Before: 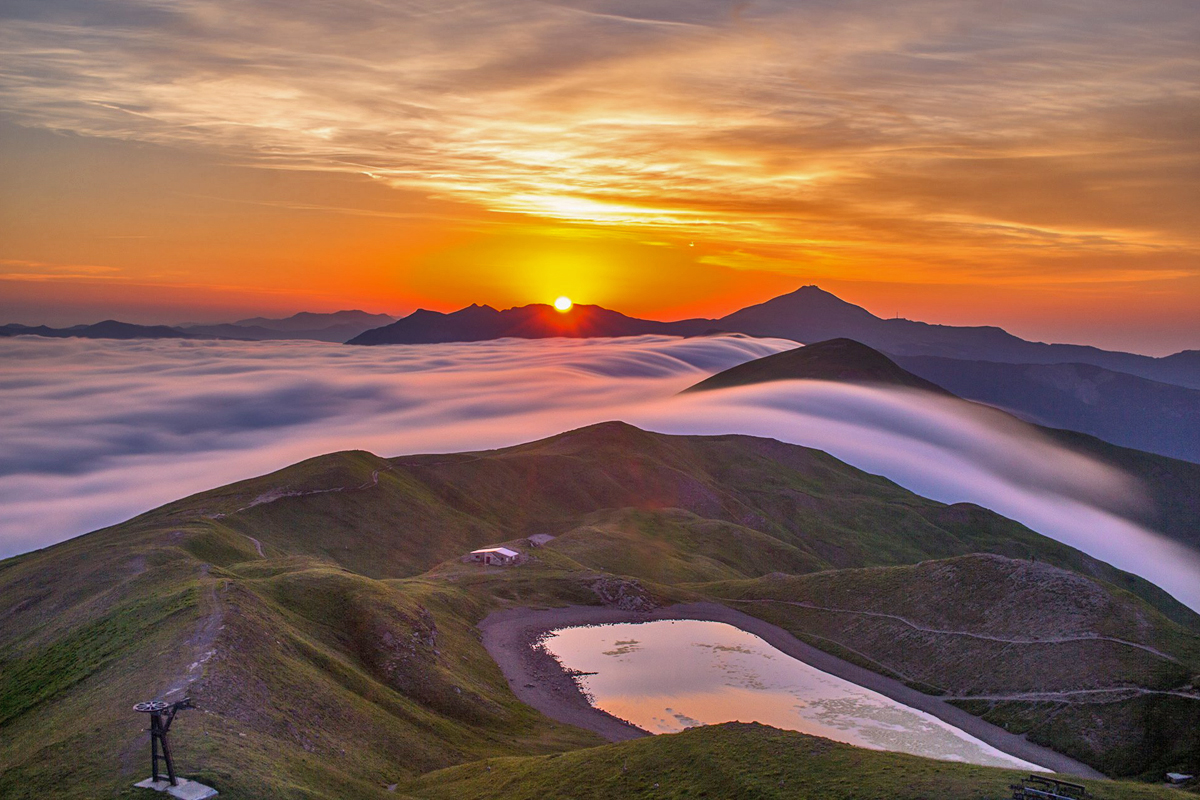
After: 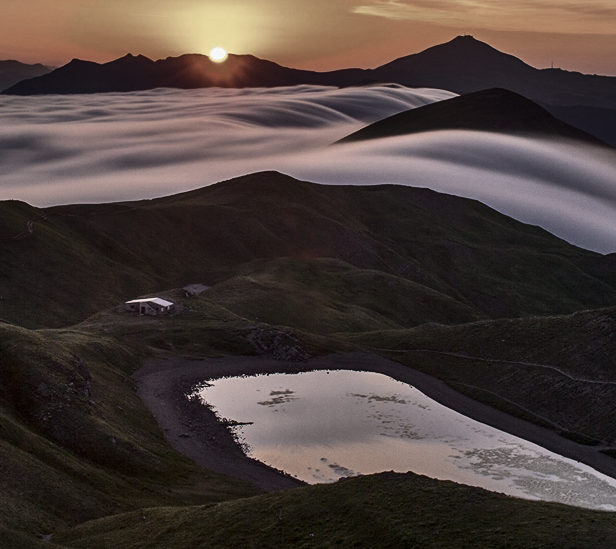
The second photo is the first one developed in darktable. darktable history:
contrast brightness saturation: contrast 0.185, brightness -0.229, saturation 0.113
crop and rotate: left 28.79%, top 31.317%, right 19.854%
exposure: exposure -0.052 EV, compensate highlight preservation false
tone equalizer: on, module defaults
color correction: highlights b* -0.006, saturation 0.306
